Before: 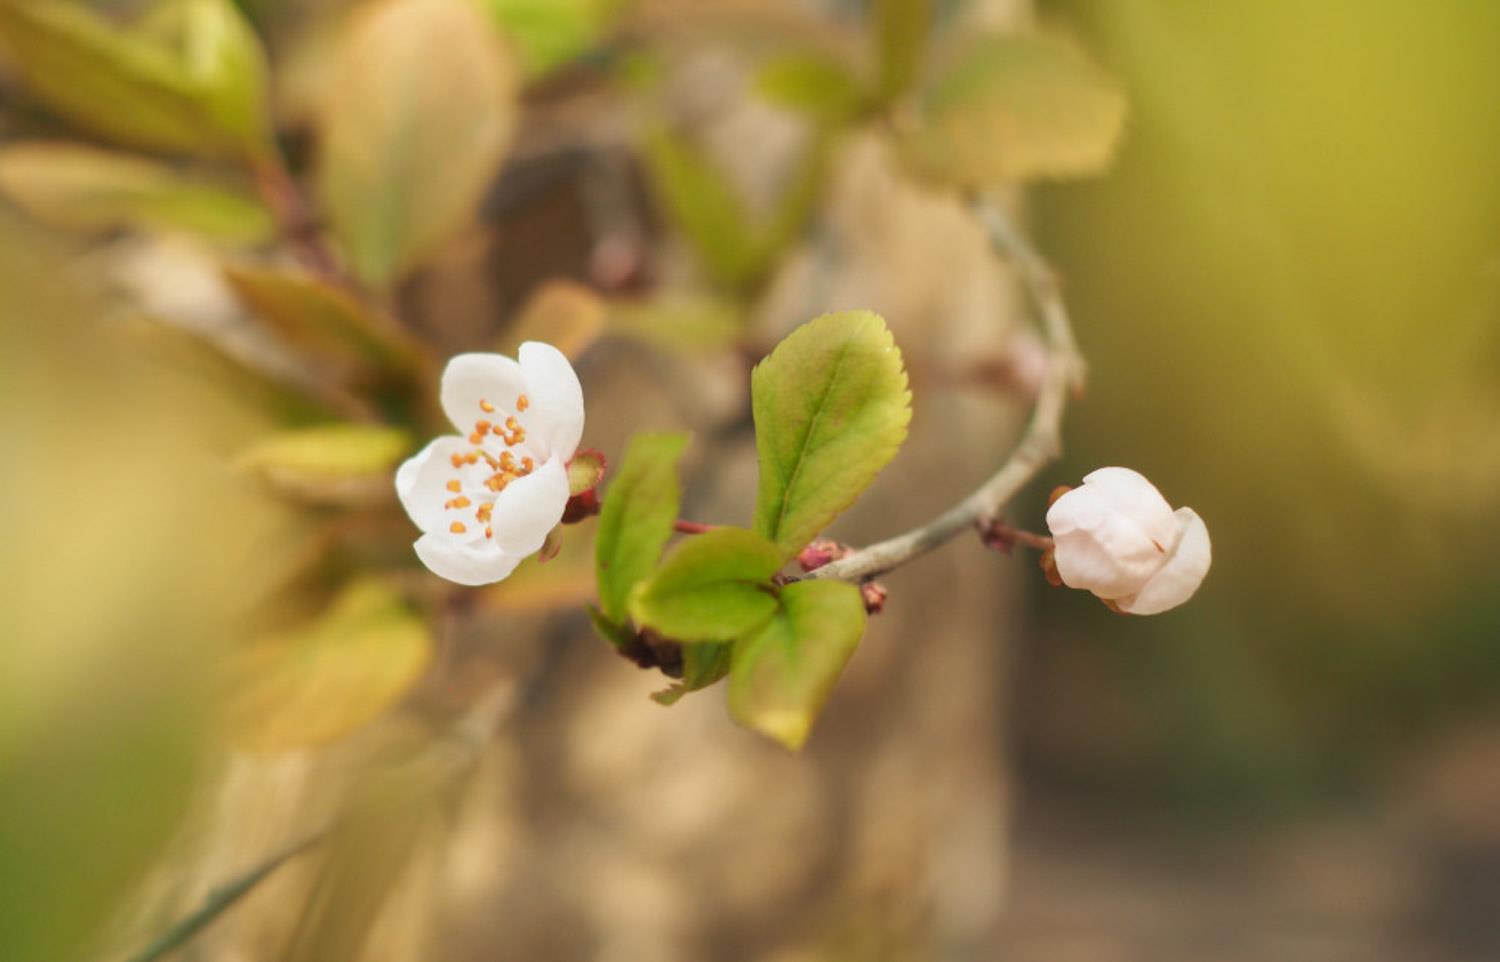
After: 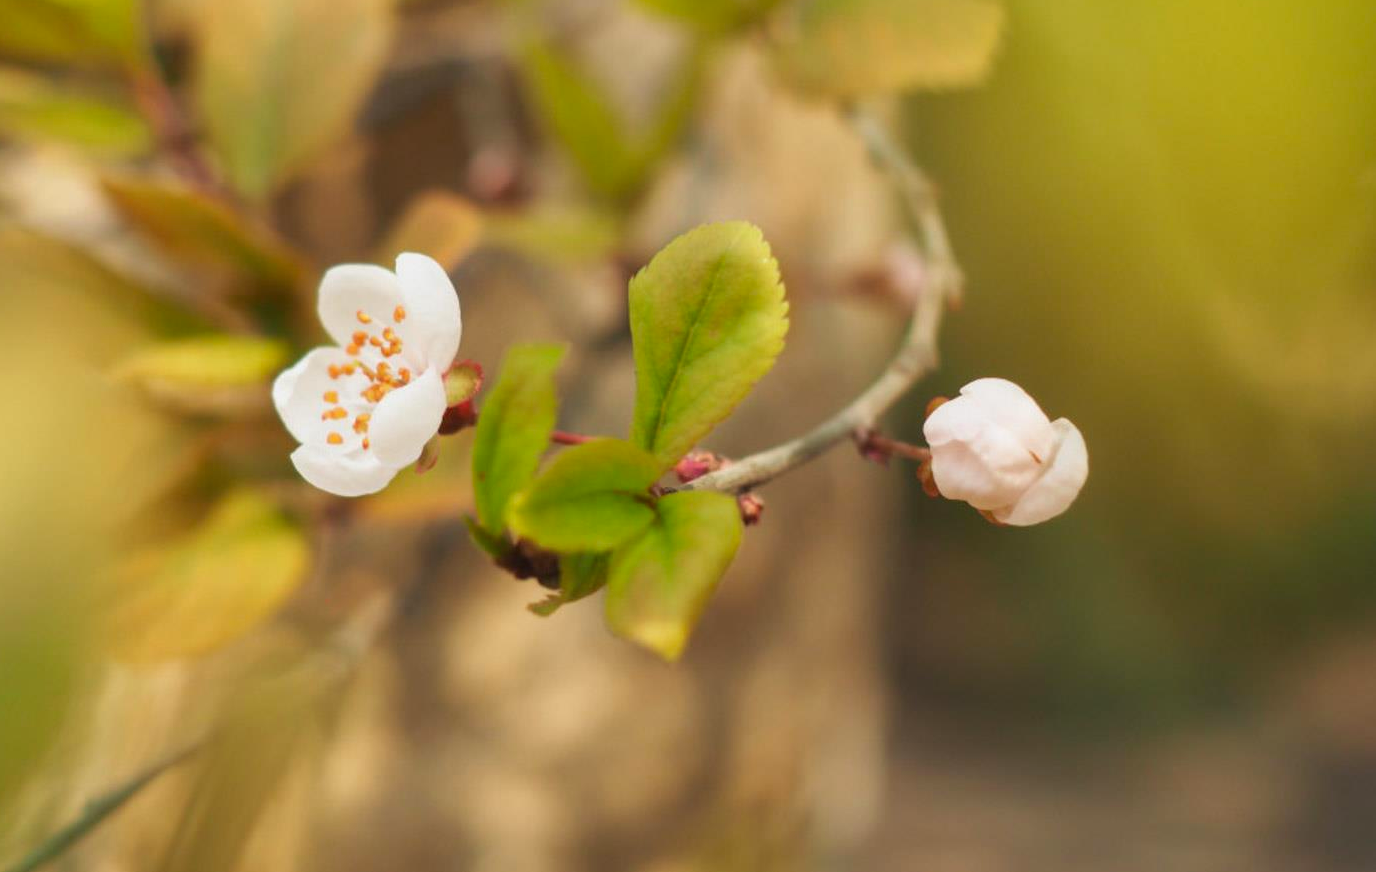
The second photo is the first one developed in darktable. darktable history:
contrast brightness saturation: saturation 0.125
crop and rotate: left 8.237%, top 9.304%
